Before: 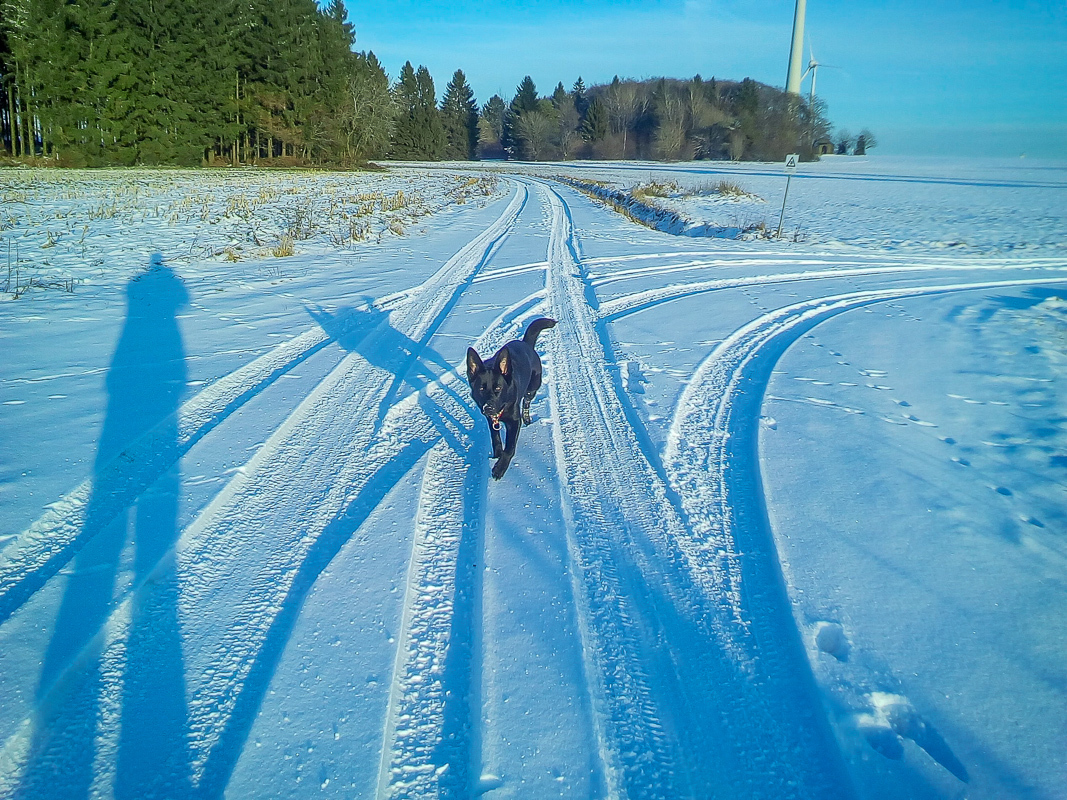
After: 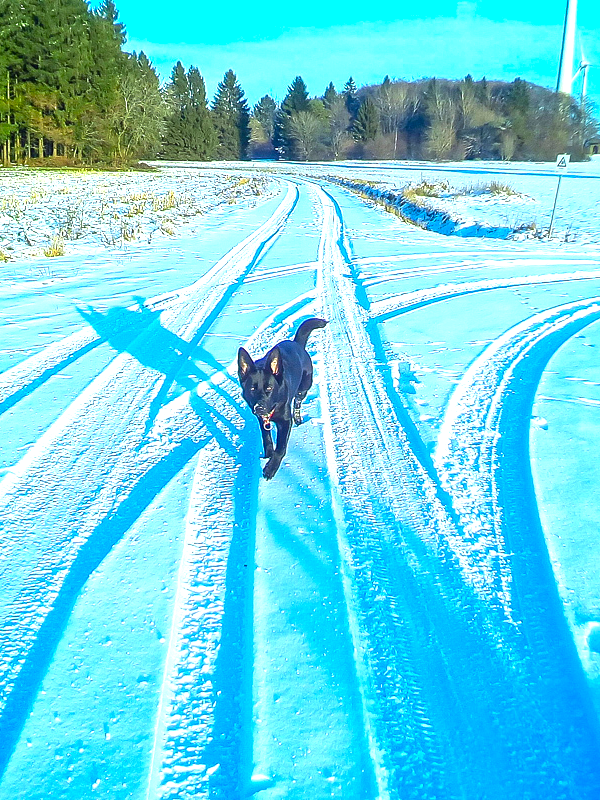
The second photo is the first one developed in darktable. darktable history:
white balance: red 1, blue 1
crop: left 21.496%, right 22.254%
exposure: black level correction 0, exposure 1 EV, compensate exposure bias true, compensate highlight preservation false
color balance: lift [1, 1.001, 0.999, 1.001], gamma [1, 1.004, 1.007, 0.993], gain [1, 0.991, 0.987, 1.013], contrast 10%, output saturation 120%
